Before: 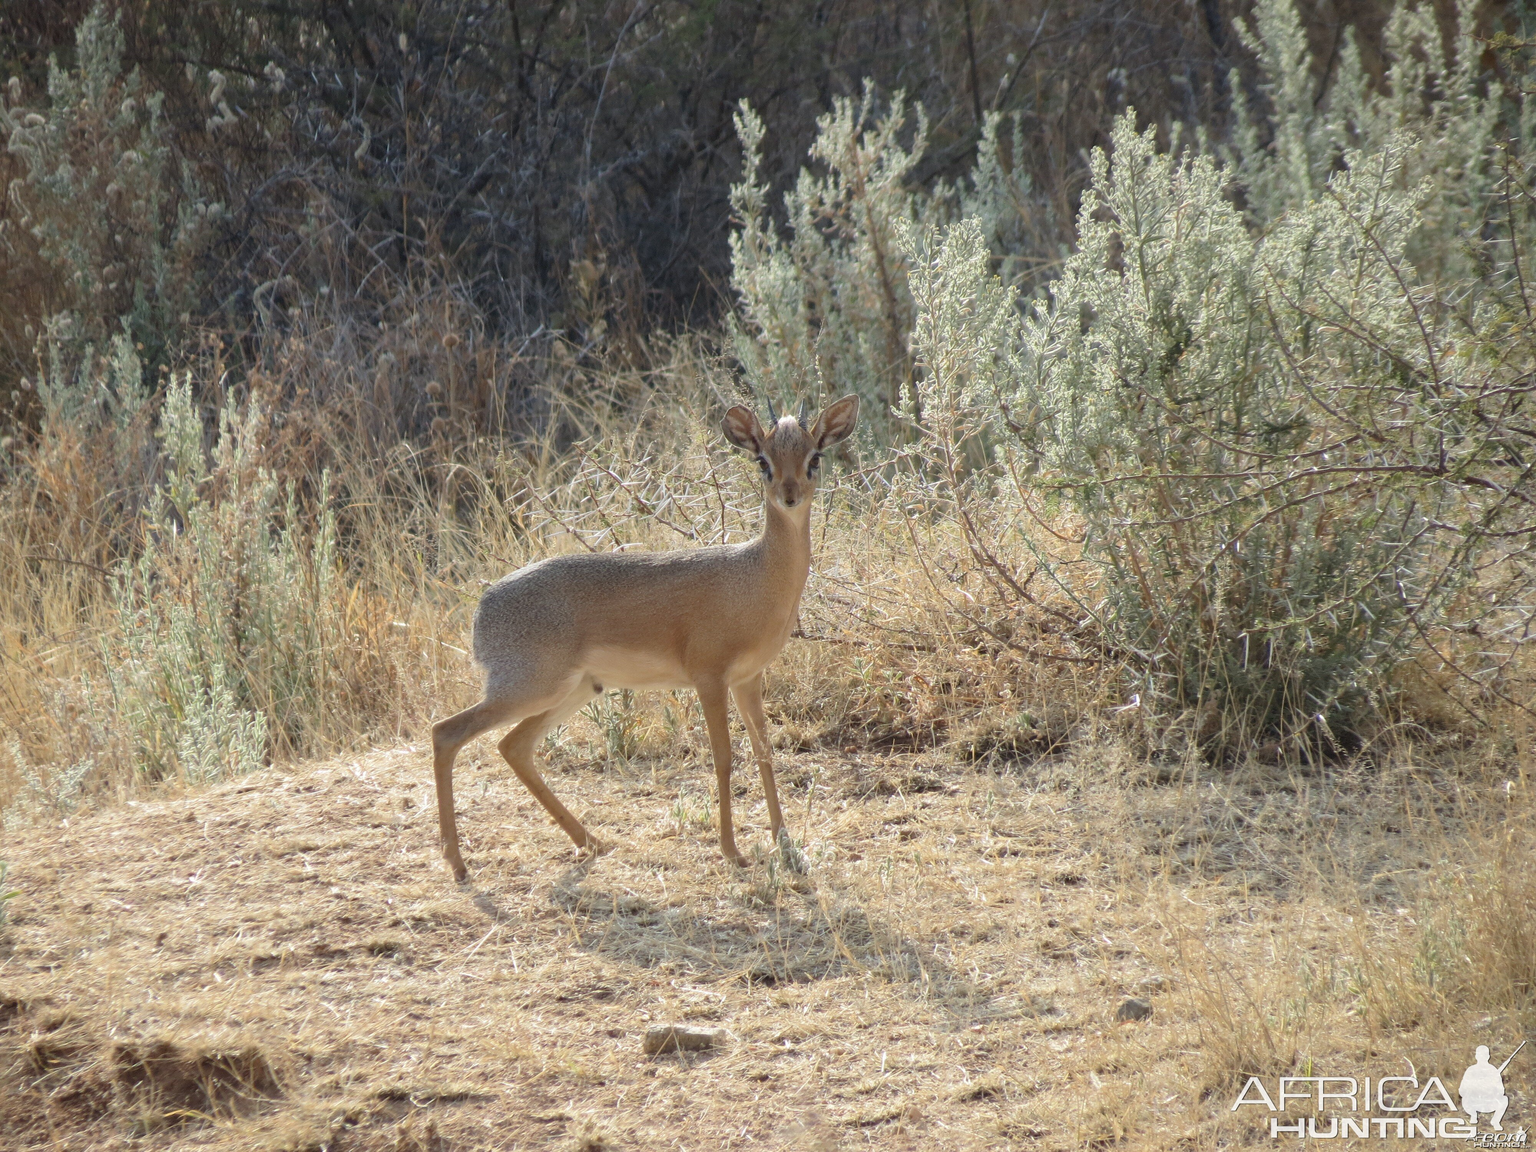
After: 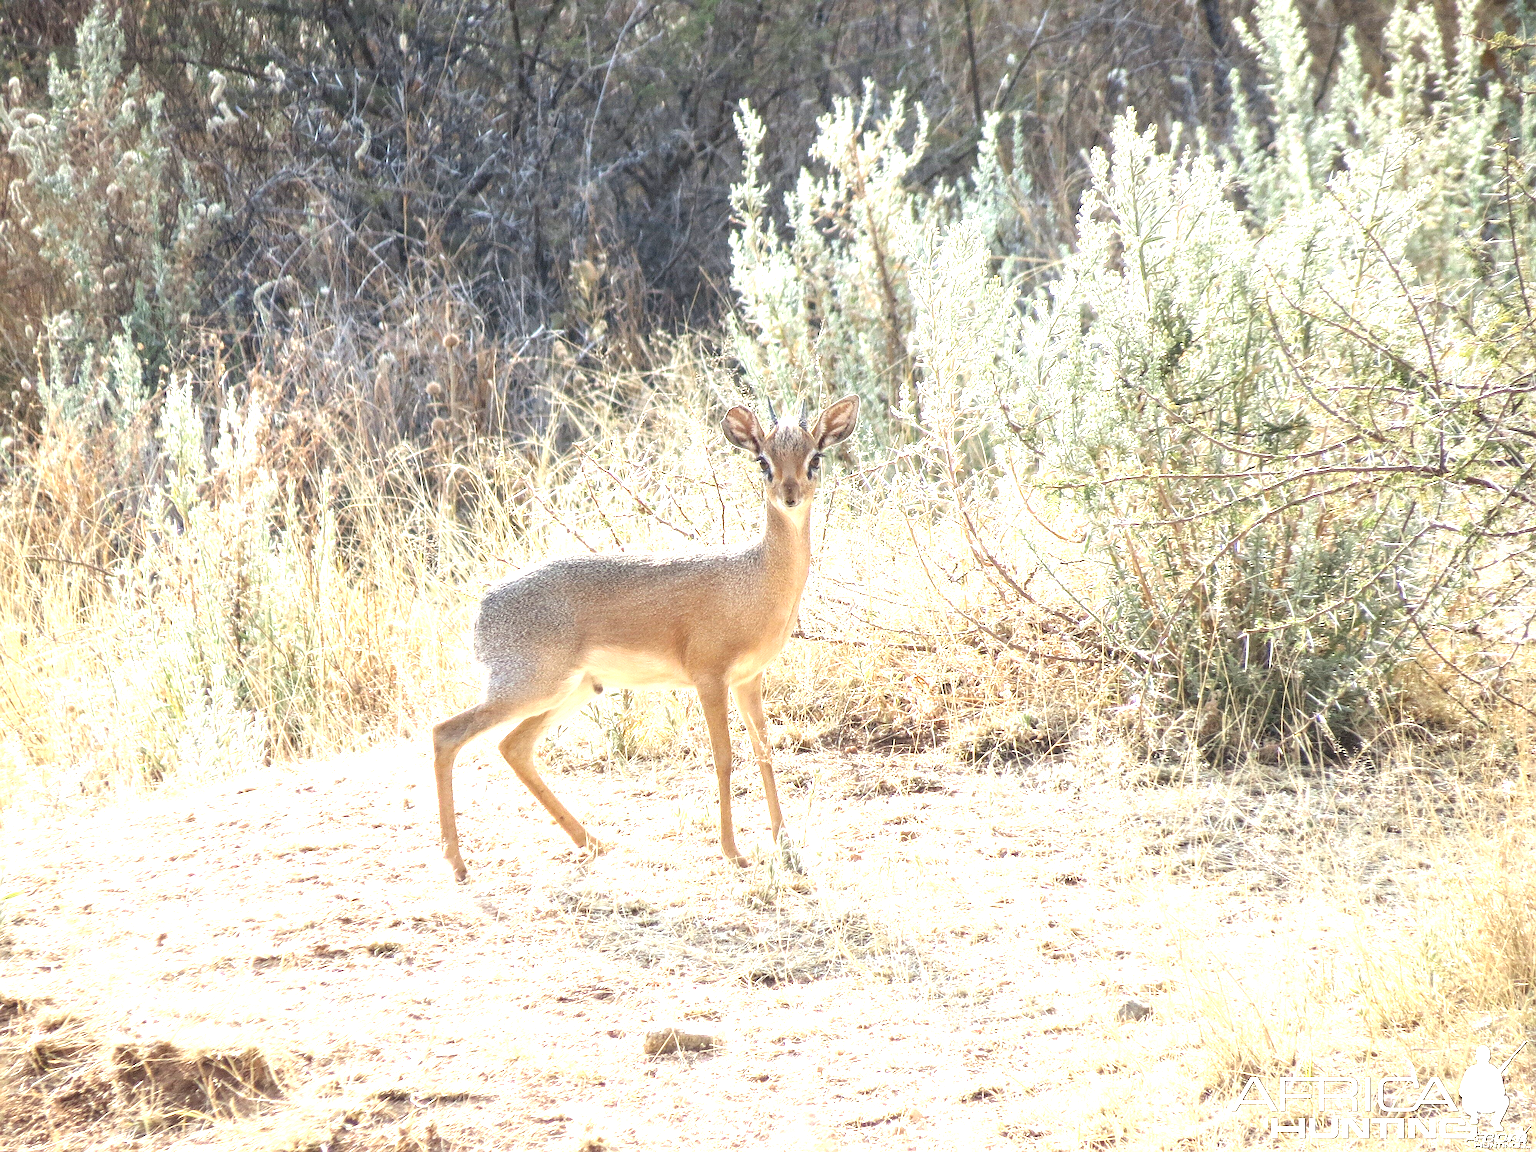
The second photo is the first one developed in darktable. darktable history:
exposure: black level correction 0, exposure 1.702 EV, compensate highlight preservation false
sharpen: on, module defaults
local contrast: detail 130%
